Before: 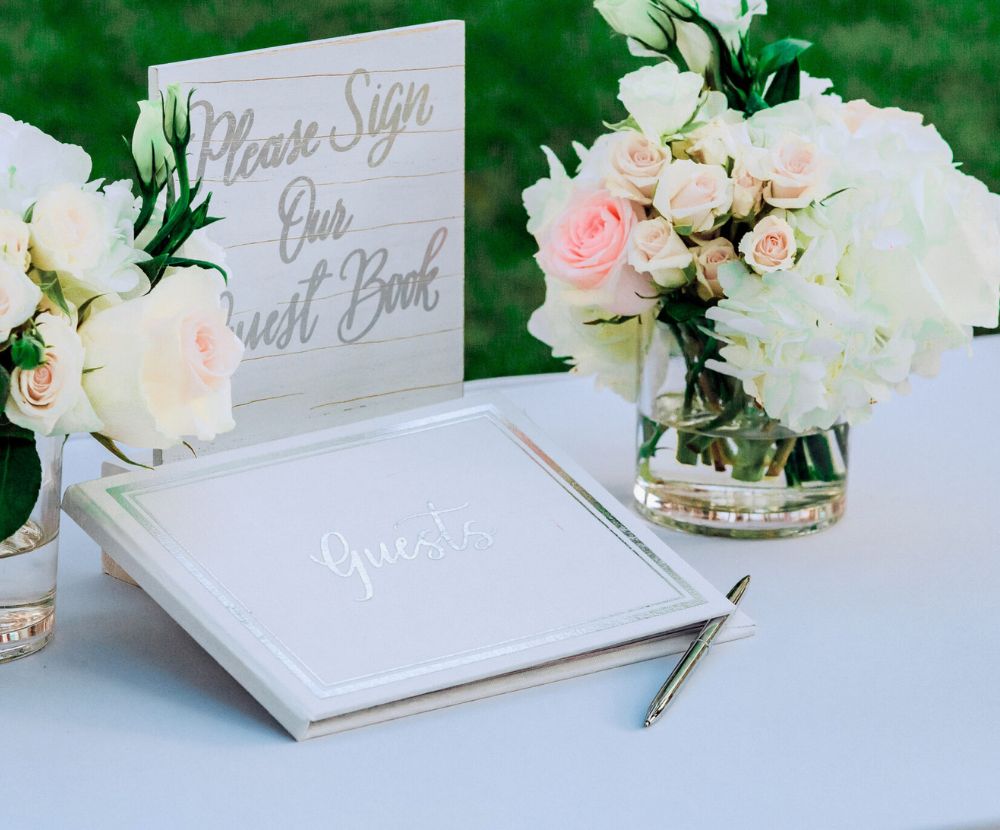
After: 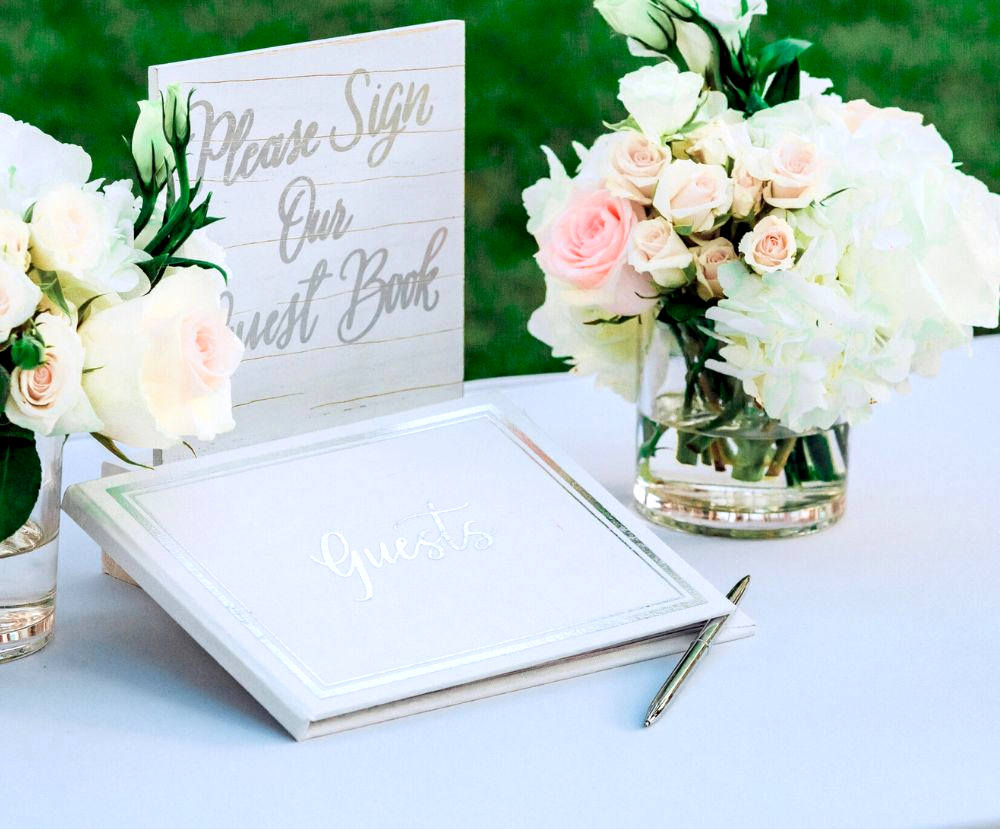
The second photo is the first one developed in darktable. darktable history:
crop: bottom 0.071%
exposure: black level correction 0.003, exposure 0.383 EV, compensate highlight preservation false
